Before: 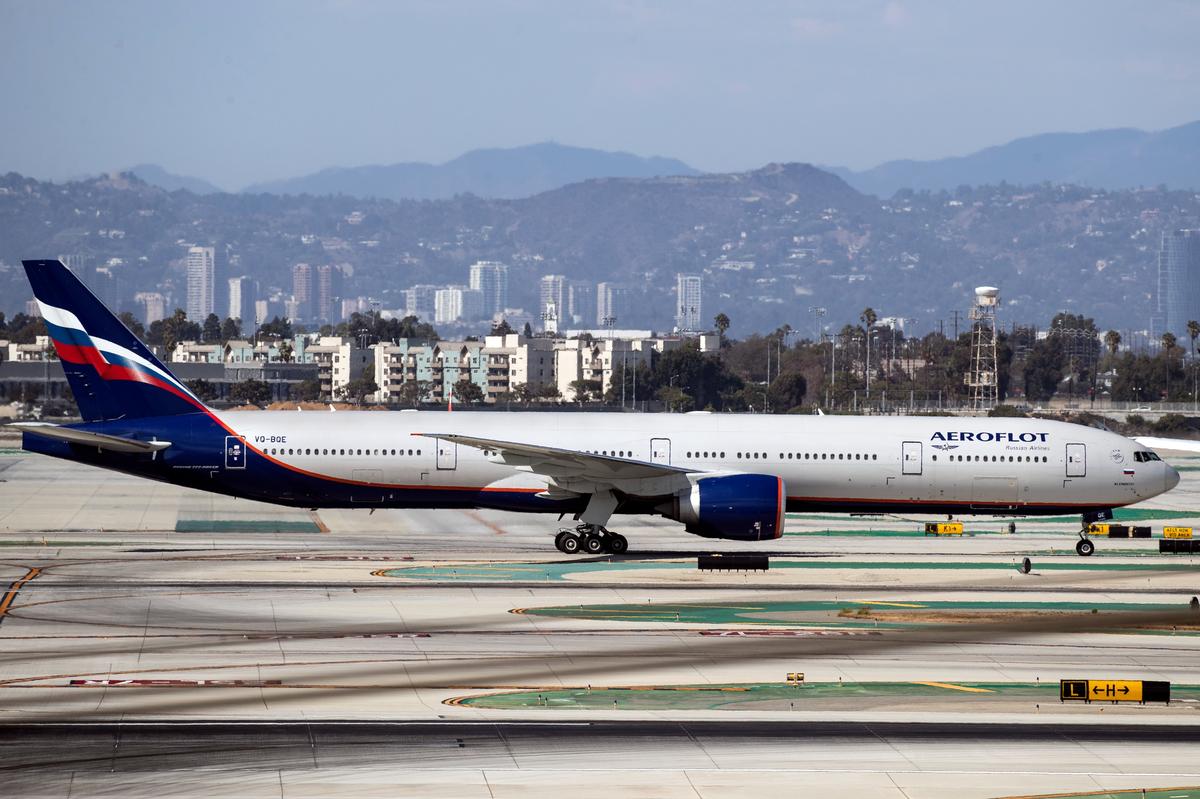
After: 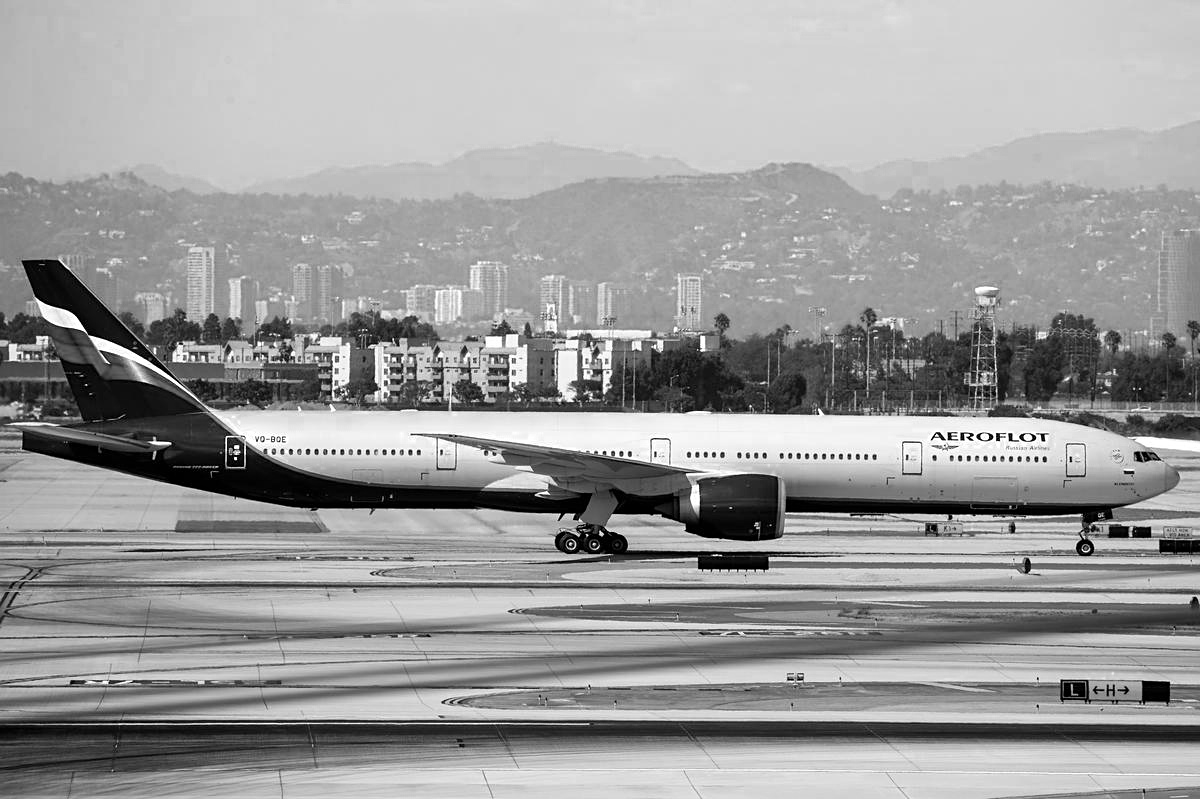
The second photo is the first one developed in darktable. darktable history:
sharpen: amount 0.21
color zones: curves: ch0 [(0, 0.613) (0.01, 0.613) (0.245, 0.448) (0.498, 0.529) (0.642, 0.665) (0.879, 0.777) (0.99, 0.613)]; ch1 [(0, 0) (0.143, 0) (0.286, 0) (0.429, 0) (0.571, 0) (0.714, 0) (0.857, 0)]
